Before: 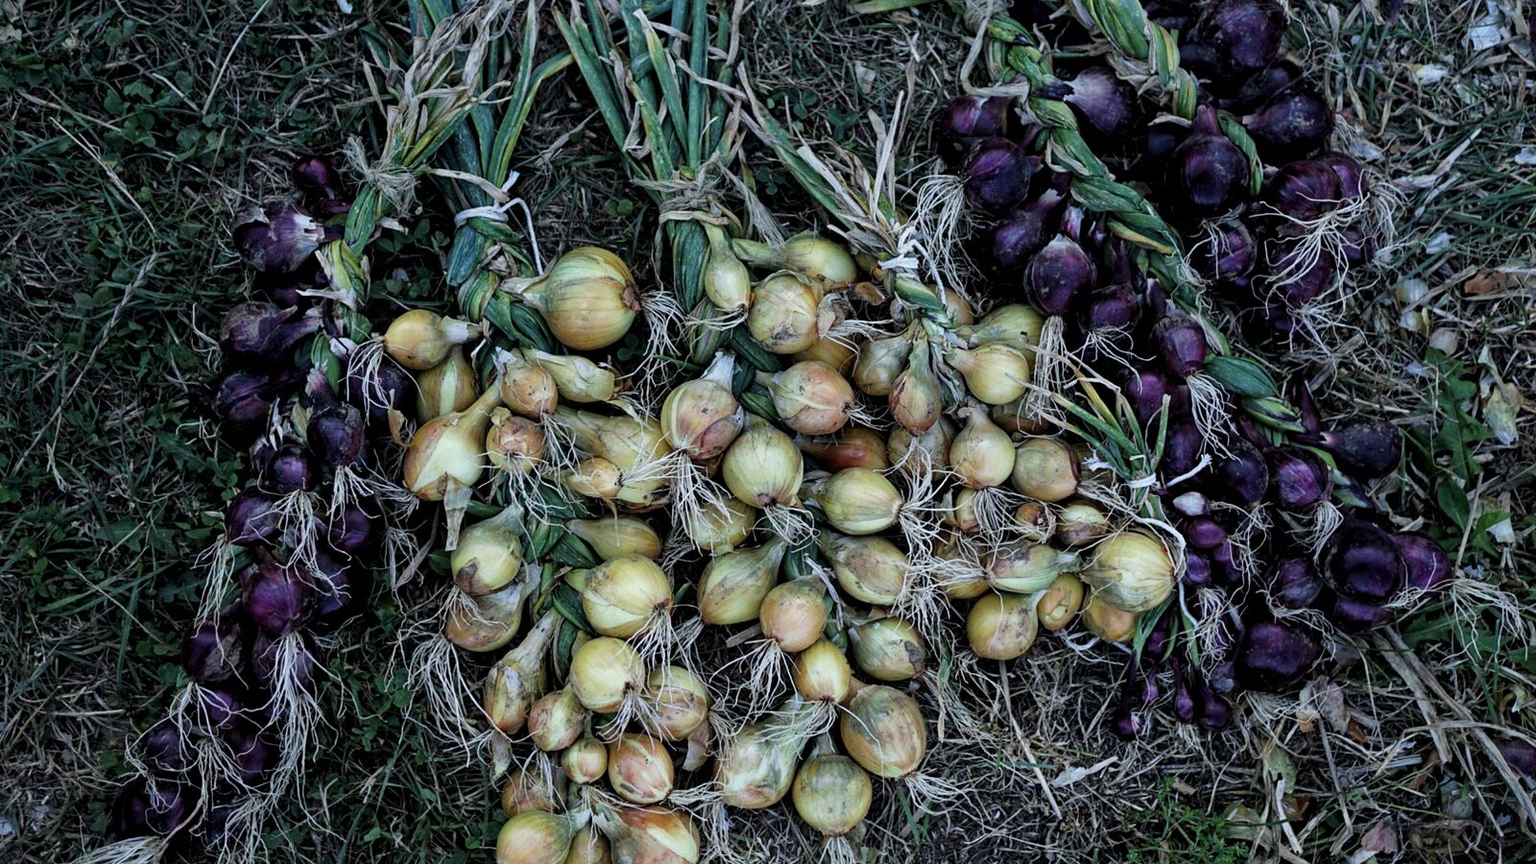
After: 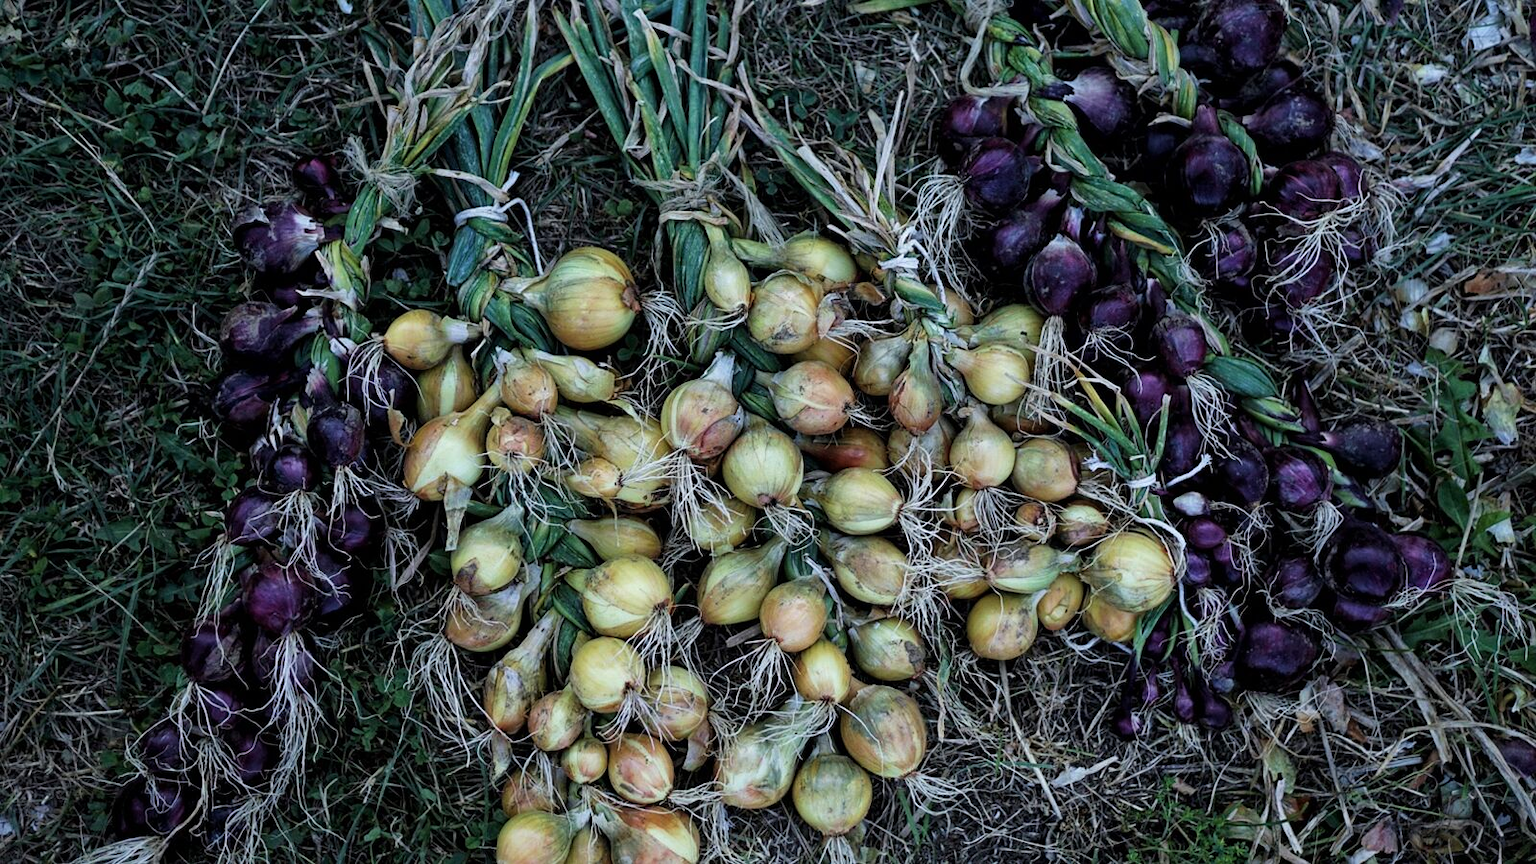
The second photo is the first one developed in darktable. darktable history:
velvia: strength 15.5%
